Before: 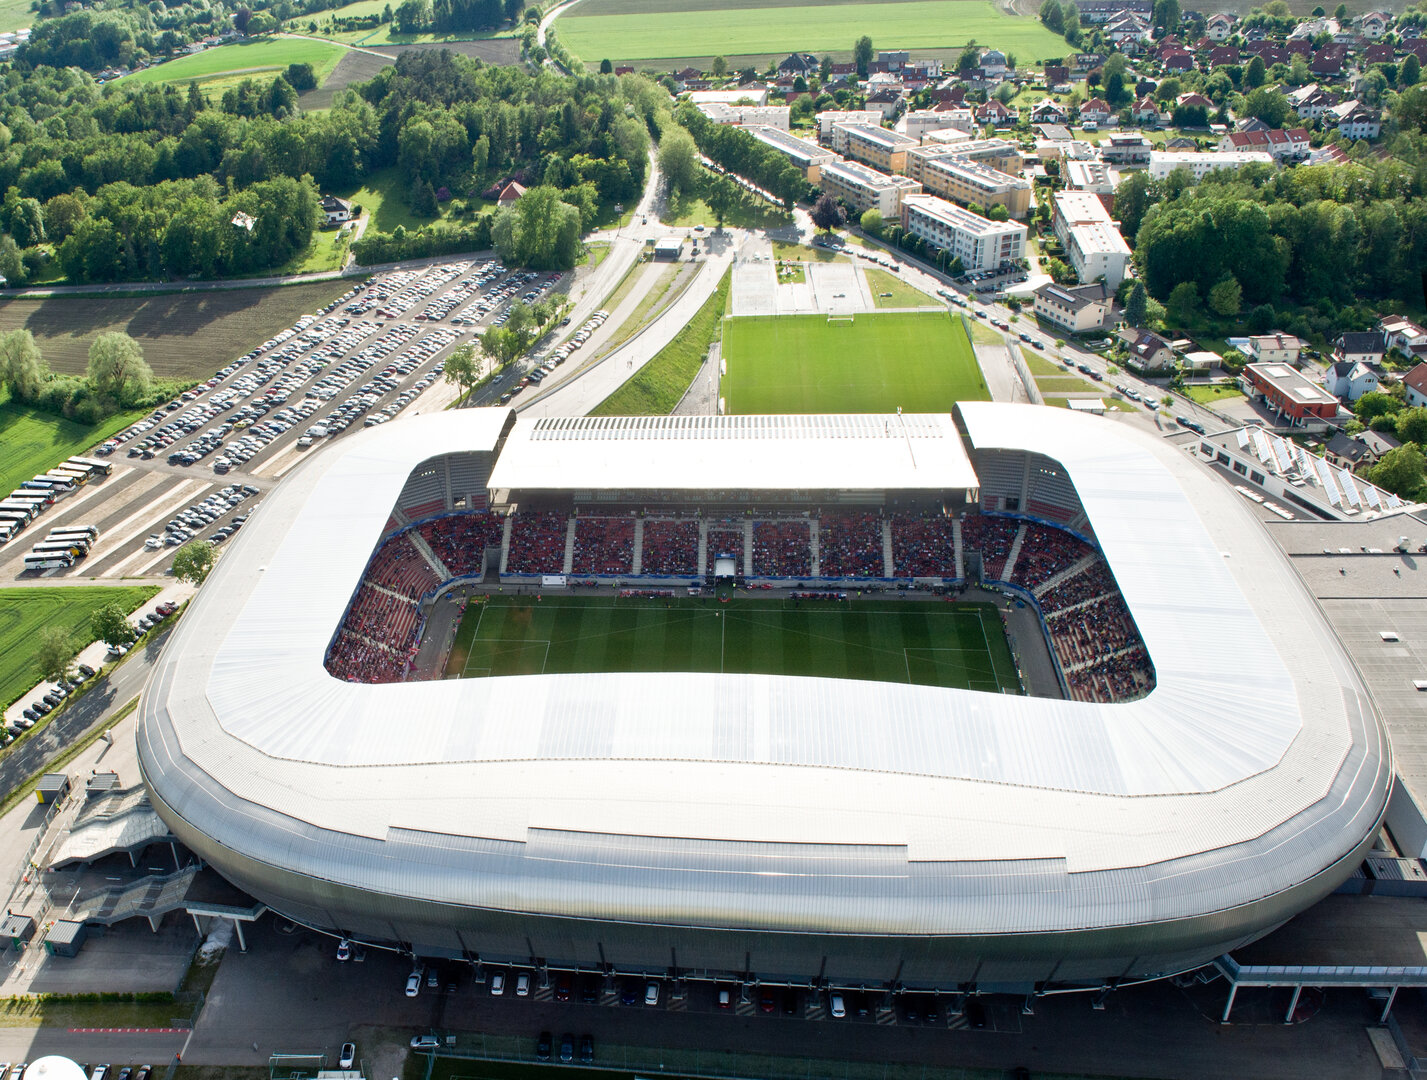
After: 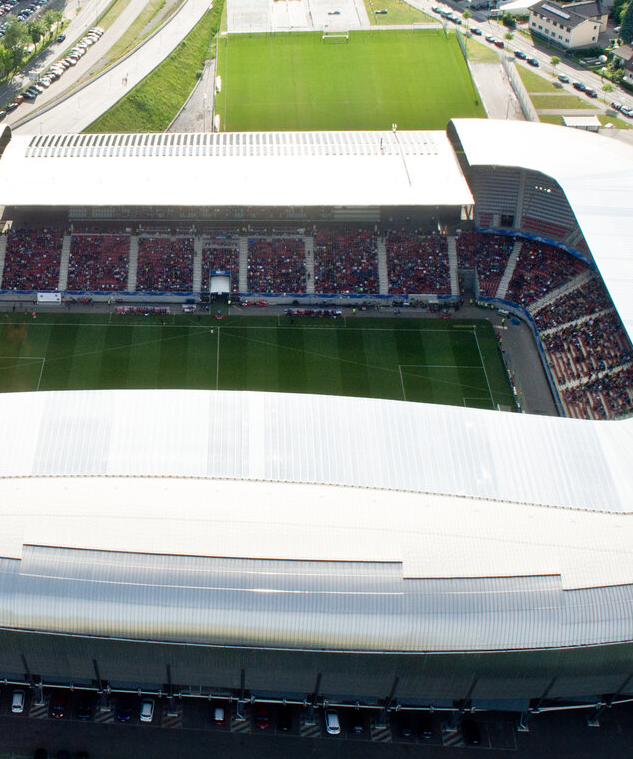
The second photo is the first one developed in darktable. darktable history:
crop: left 35.432%, top 26.233%, right 20.145%, bottom 3.432%
tone equalizer: on, module defaults
